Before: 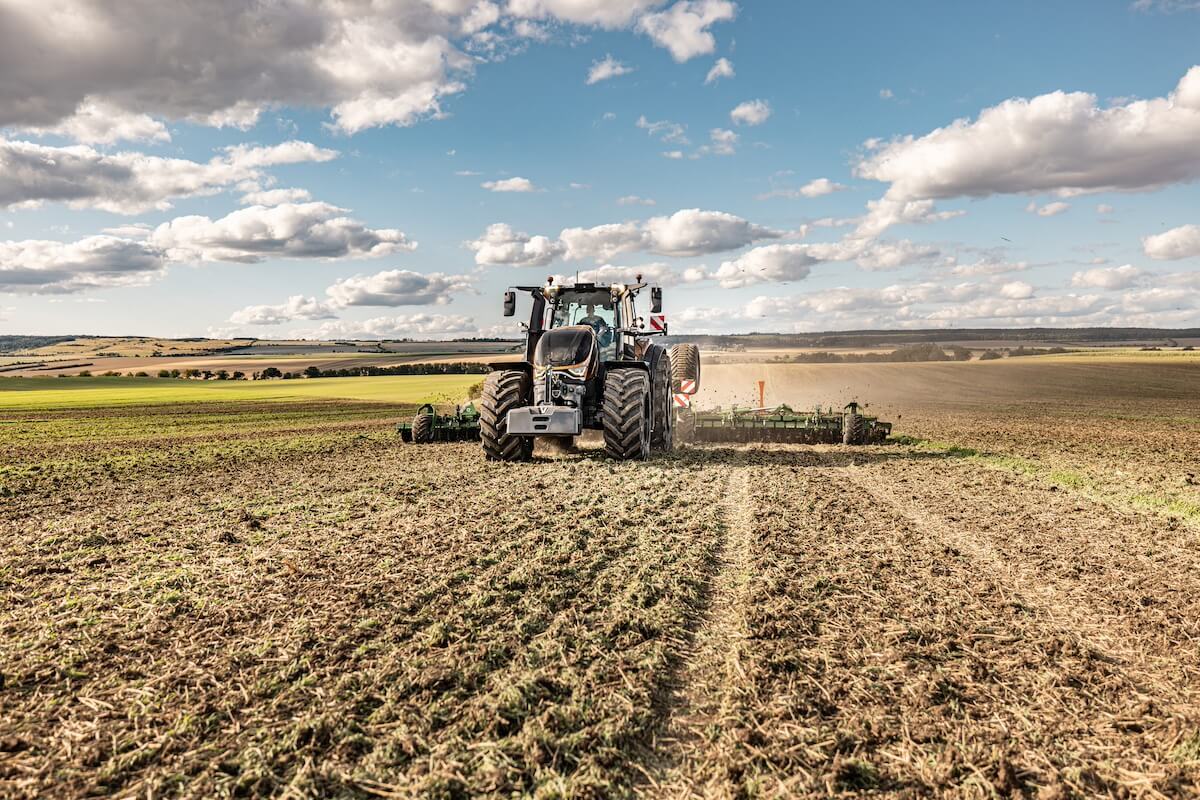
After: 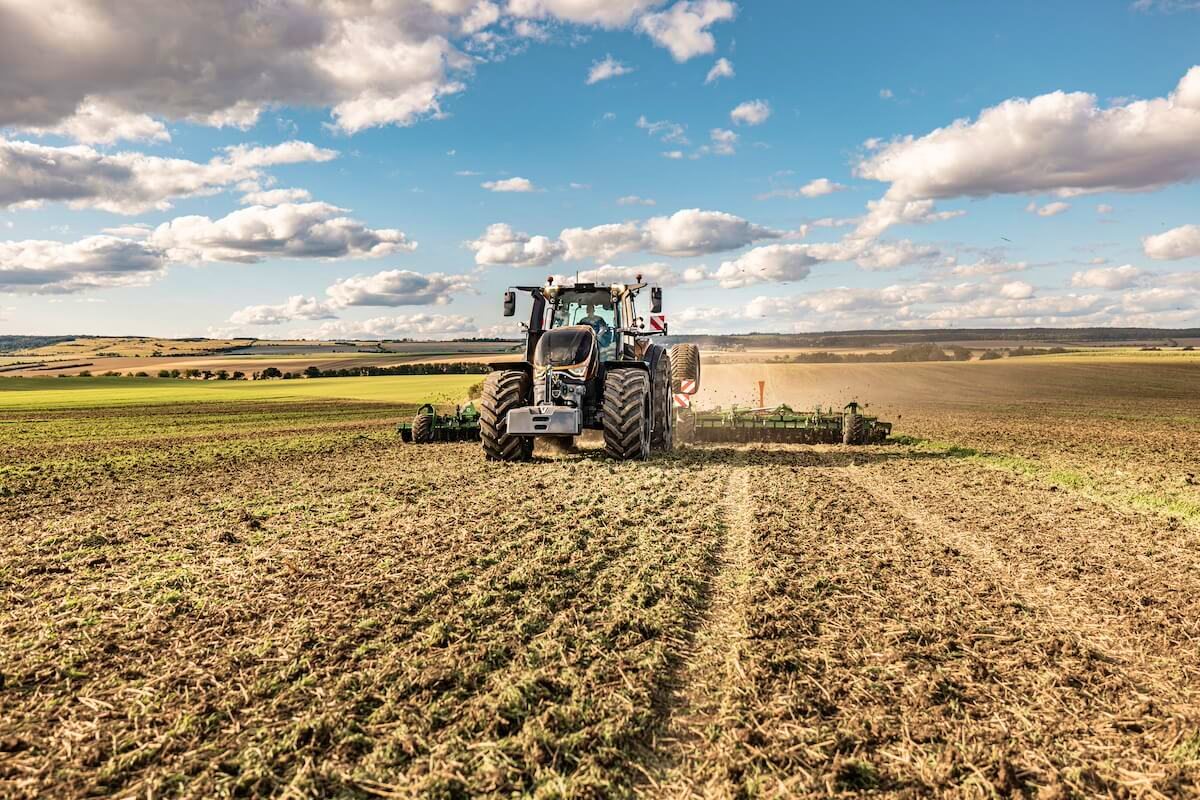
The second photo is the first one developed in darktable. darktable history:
velvia: strength 44.45%
